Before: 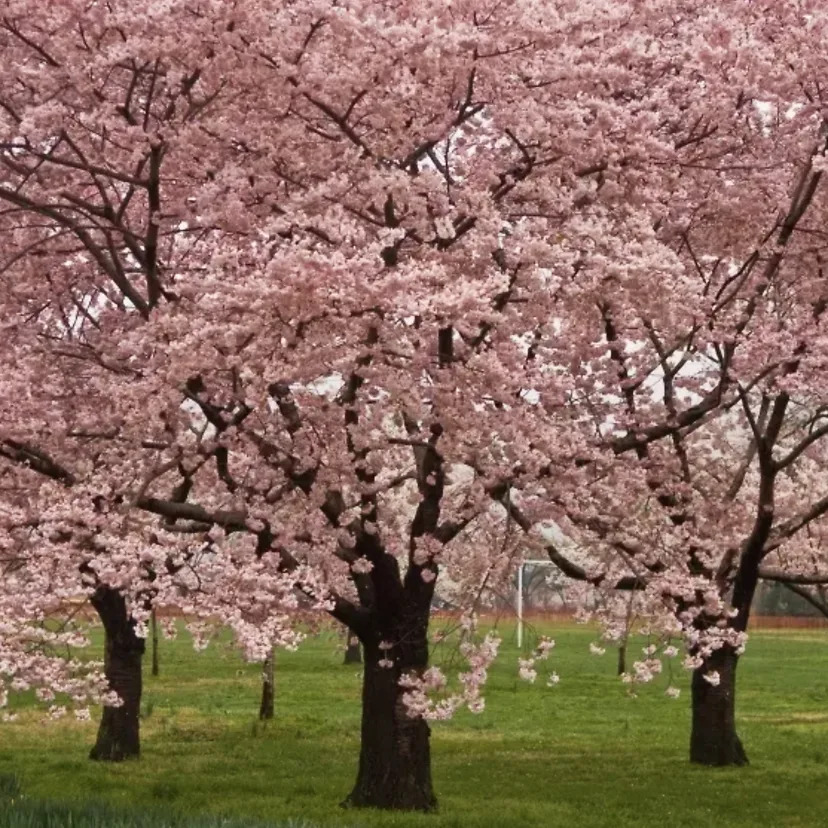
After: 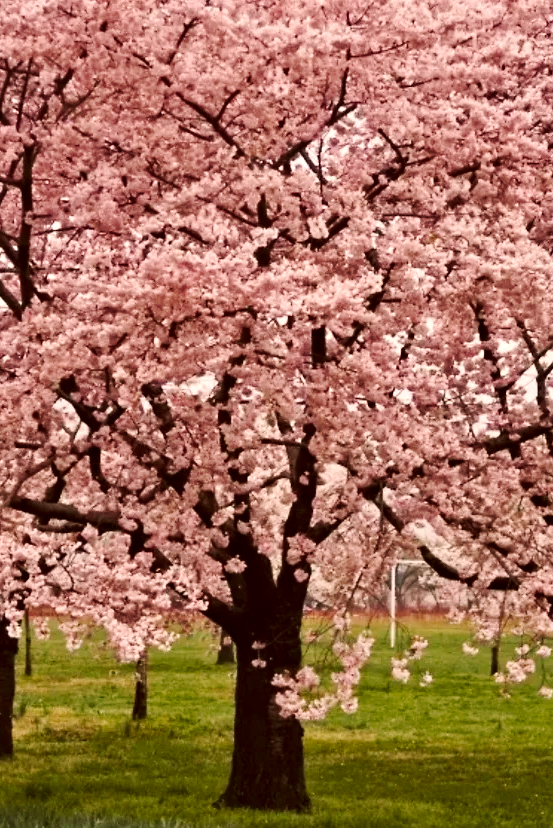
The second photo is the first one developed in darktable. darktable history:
color correction: highlights a* 10.2, highlights b* 9.63, shadows a* 8.63, shadows b* 8.38, saturation 0.807
crop: left 15.379%, right 17.799%
tone curve: curves: ch0 [(0, 0) (0.126, 0.086) (0.338, 0.327) (0.494, 0.55) (0.703, 0.762) (1, 1)]; ch1 [(0, 0) (0.346, 0.324) (0.45, 0.431) (0.5, 0.5) (0.522, 0.517) (0.55, 0.578) (1, 1)]; ch2 [(0, 0) (0.44, 0.424) (0.501, 0.499) (0.554, 0.563) (0.622, 0.667) (0.707, 0.746) (1, 1)], preserve colors none
contrast equalizer: octaves 7, y [[0.531, 0.548, 0.559, 0.557, 0.544, 0.527], [0.5 ×6], [0.5 ×6], [0 ×6], [0 ×6]]
